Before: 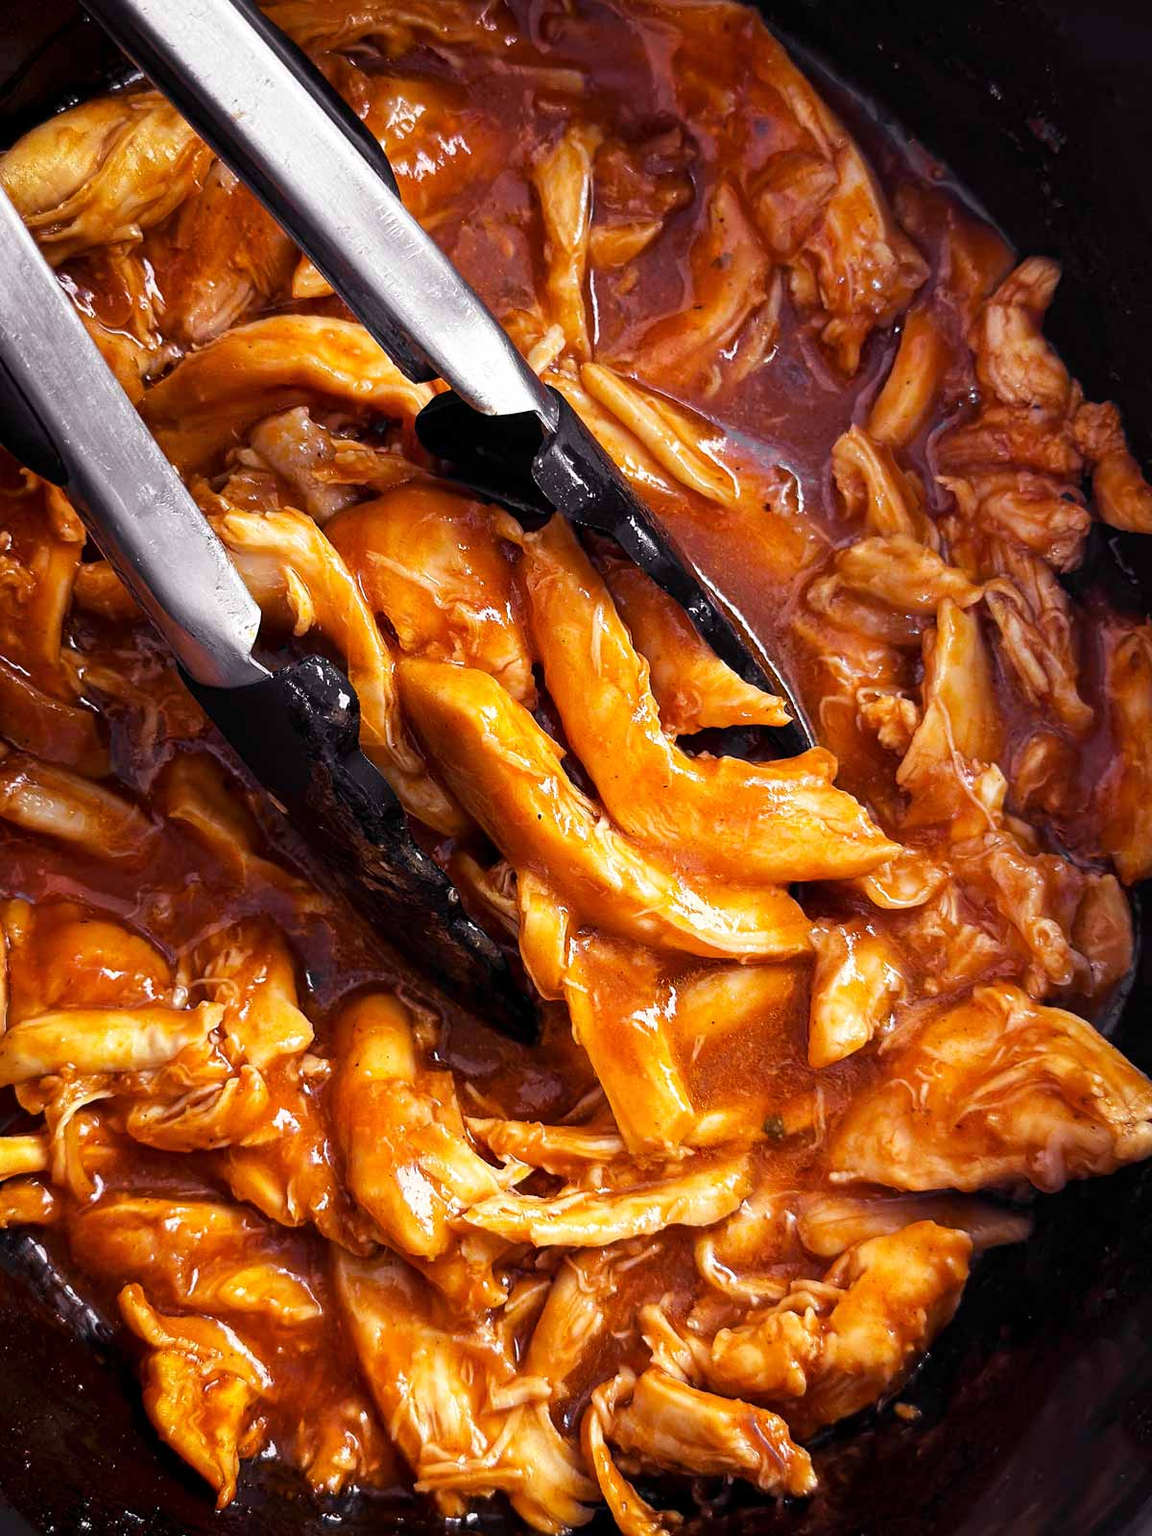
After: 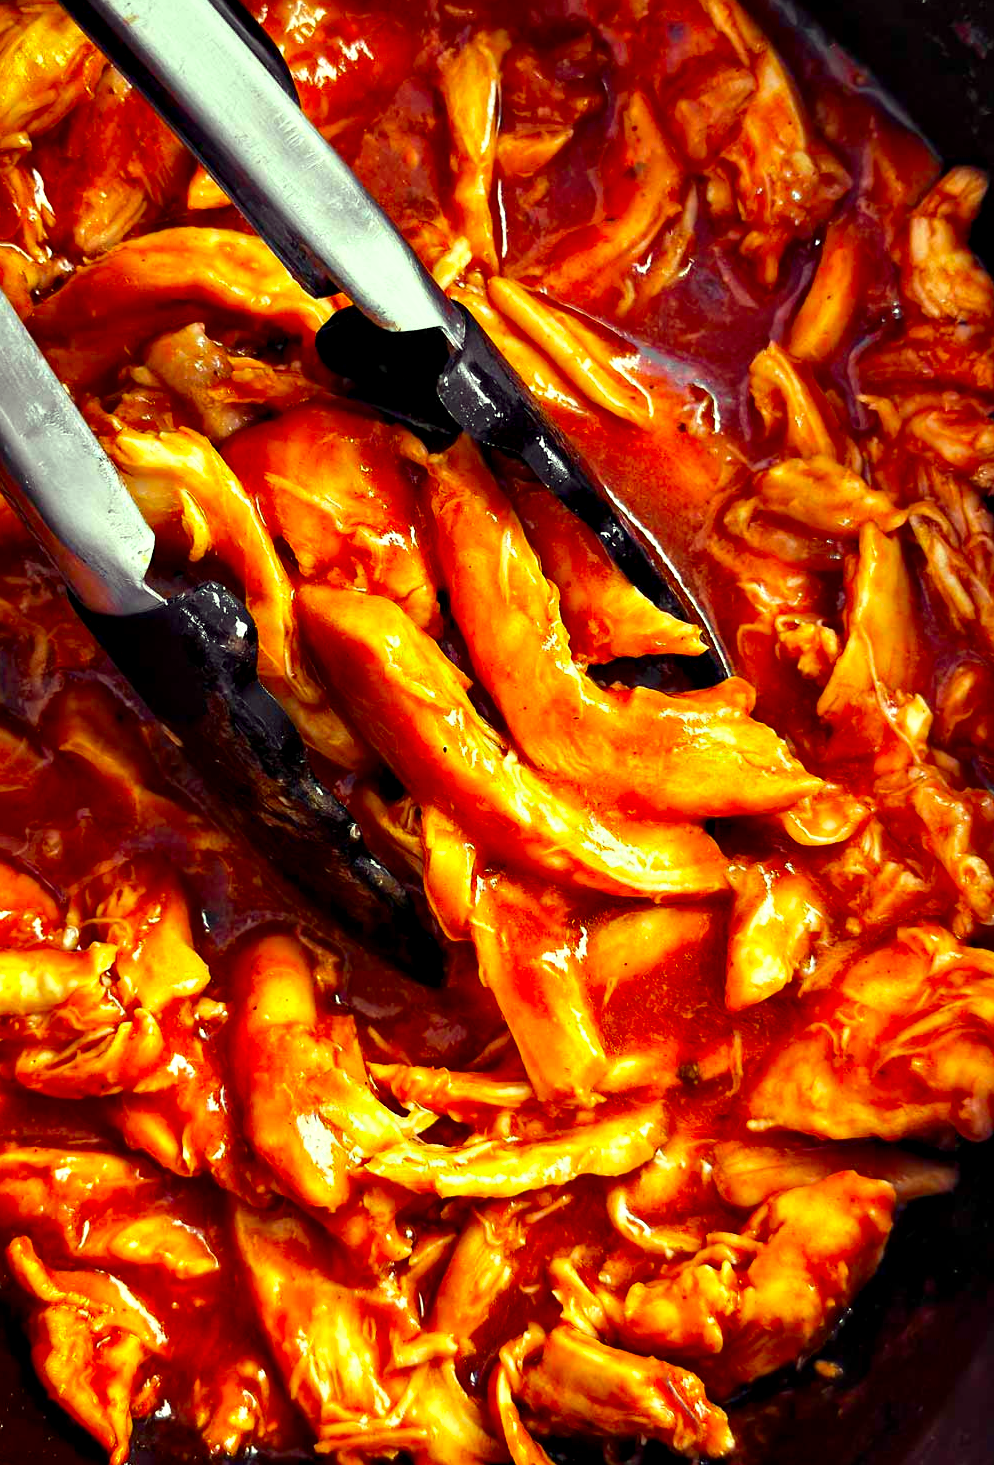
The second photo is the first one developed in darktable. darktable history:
crop: left 9.816%, top 6.328%, right 7.309%, bottom 2.099%
contrast equalizer: y [[0.513, 0.565, 0.608, 0.562, 0.512, 0.5], [0.5 ×6], [0.5, 0.5, 0.5, 0.528, 0.598, 0.658], [0 ×6], [0 ×6]]
color correction: highlights a* -10.9, highlights b* 9.81, saturation 1.72
